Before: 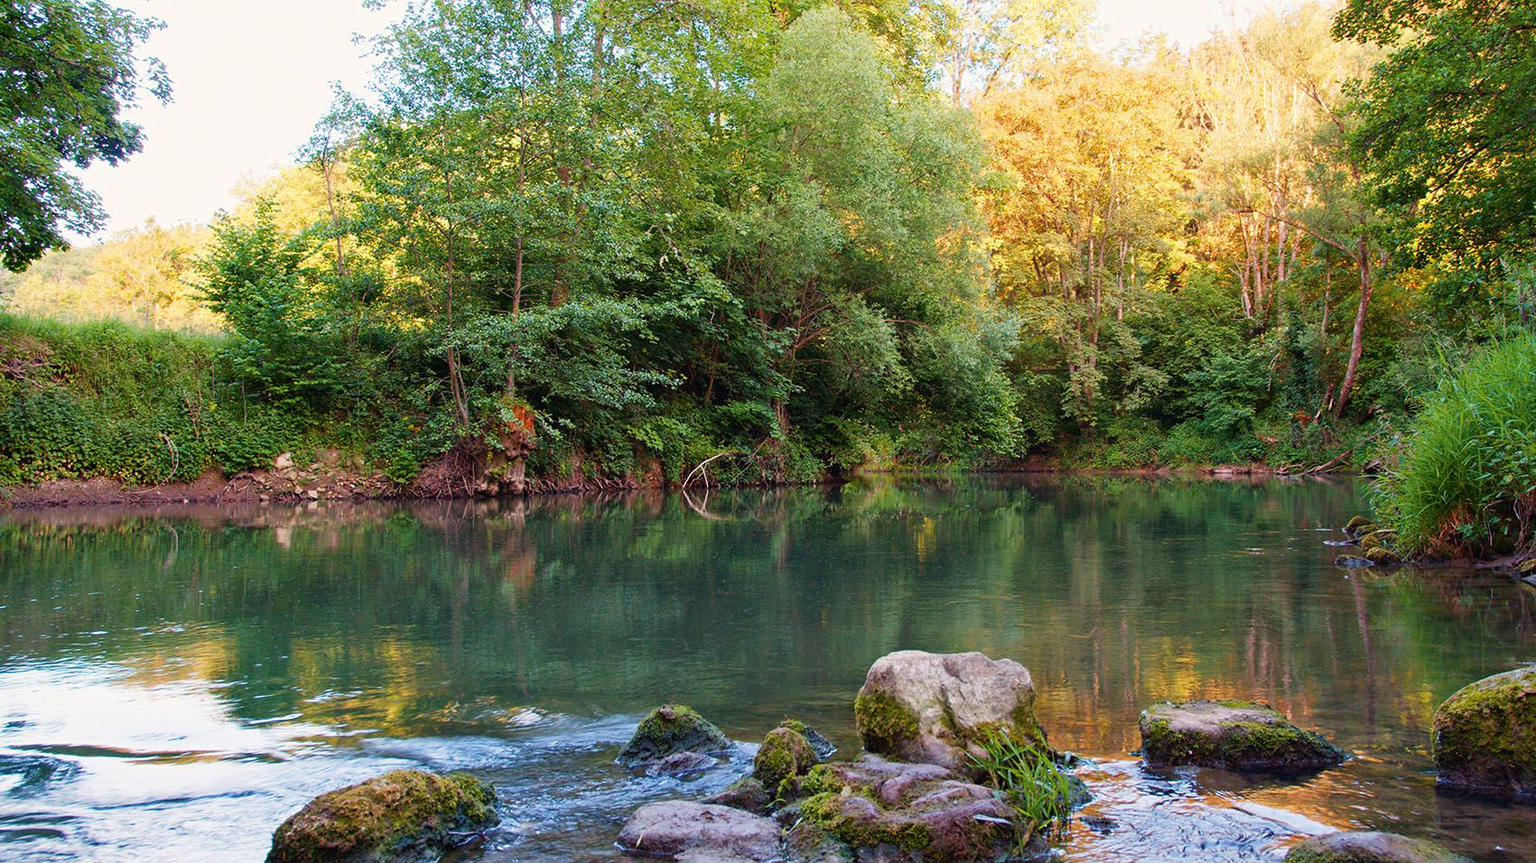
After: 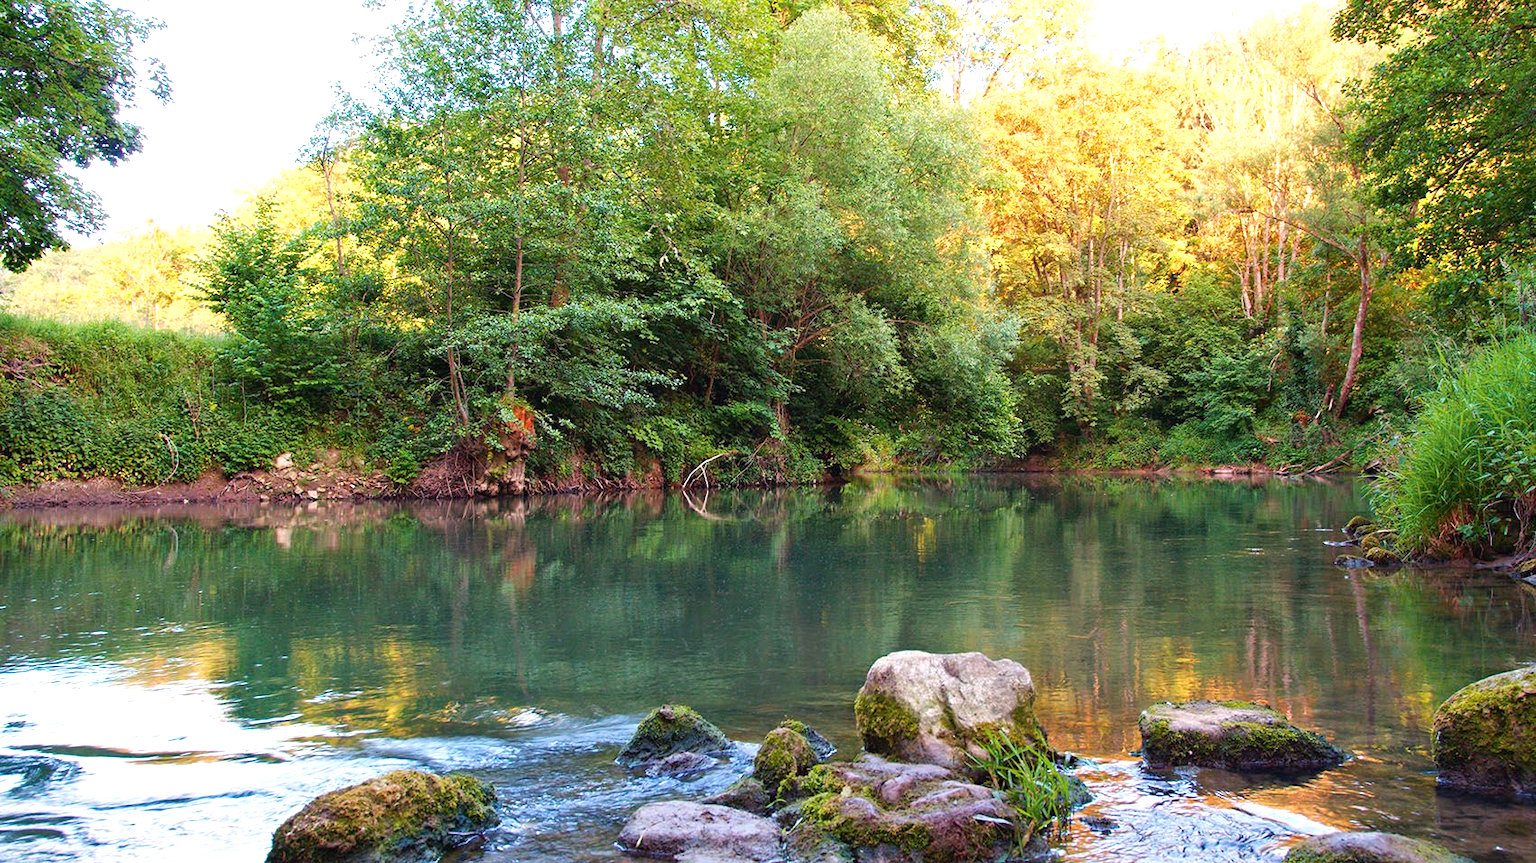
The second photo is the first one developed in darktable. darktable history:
tone equalizer: edges refinement/feathering 500, mask exposure compensation -1.57 EV, preserve details no
exposure: black level correction 0, exposure 0.499 EV, compensate highlight preservation false
